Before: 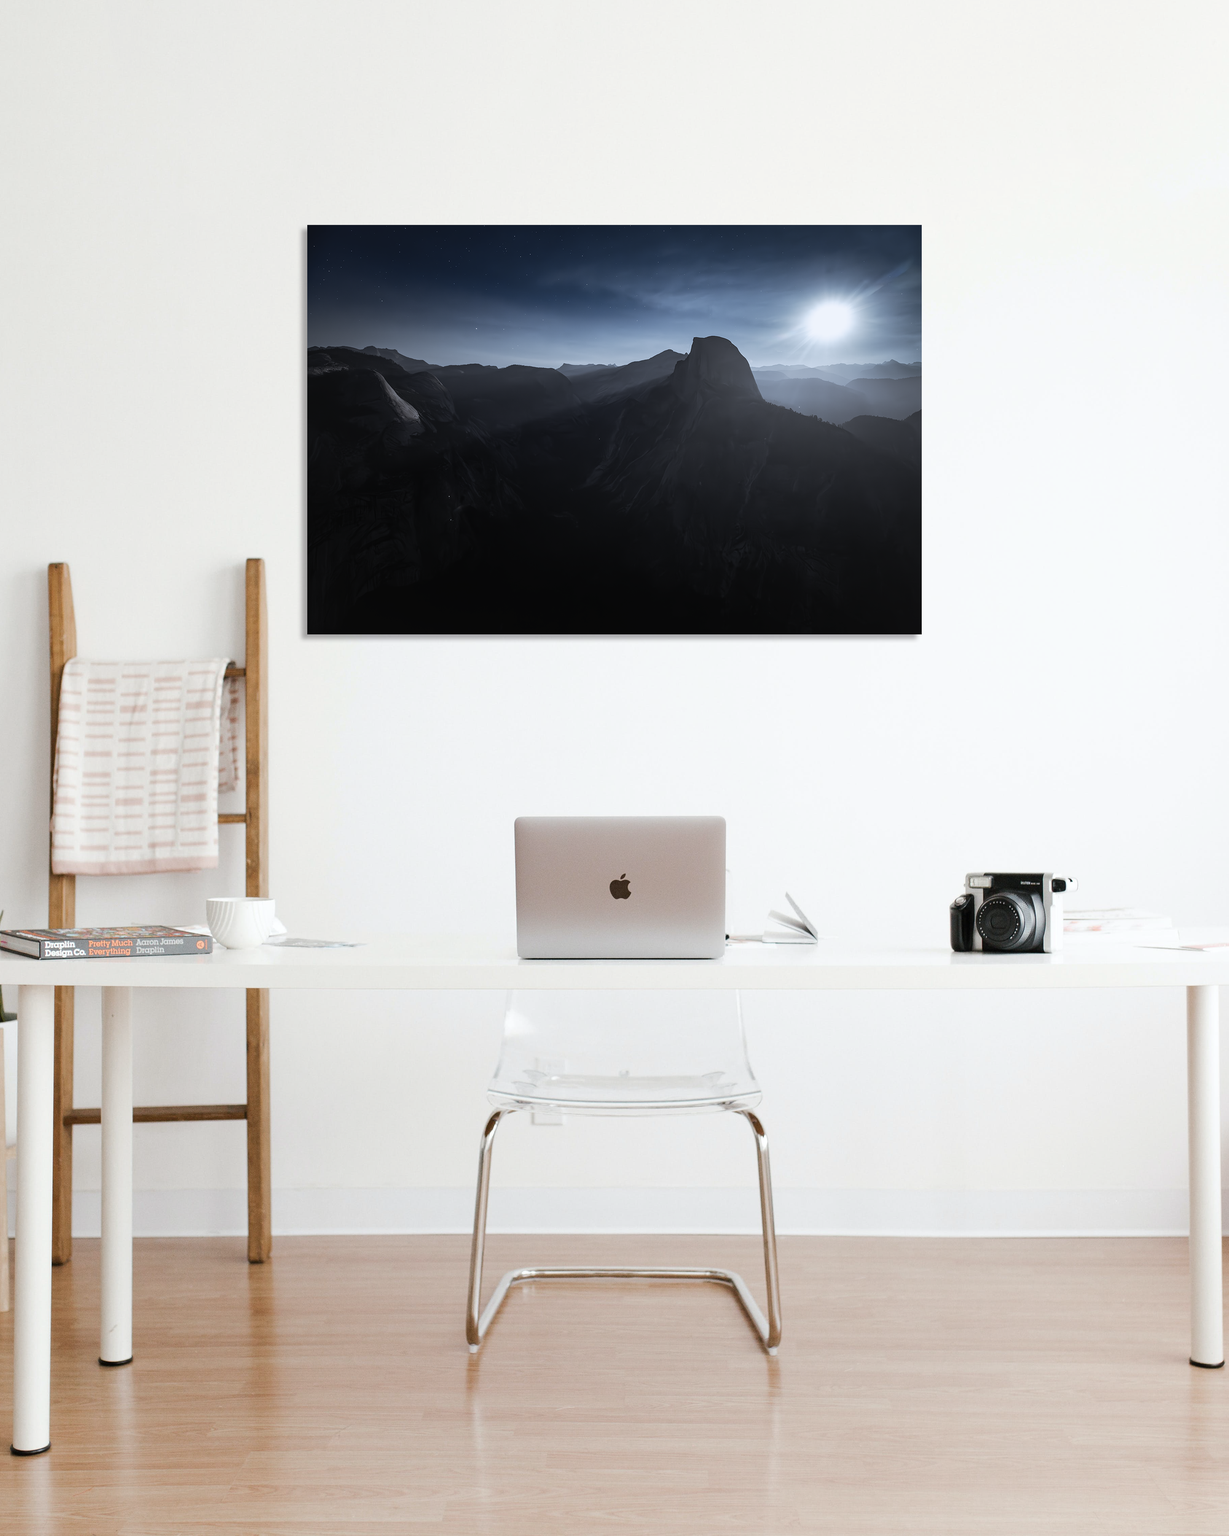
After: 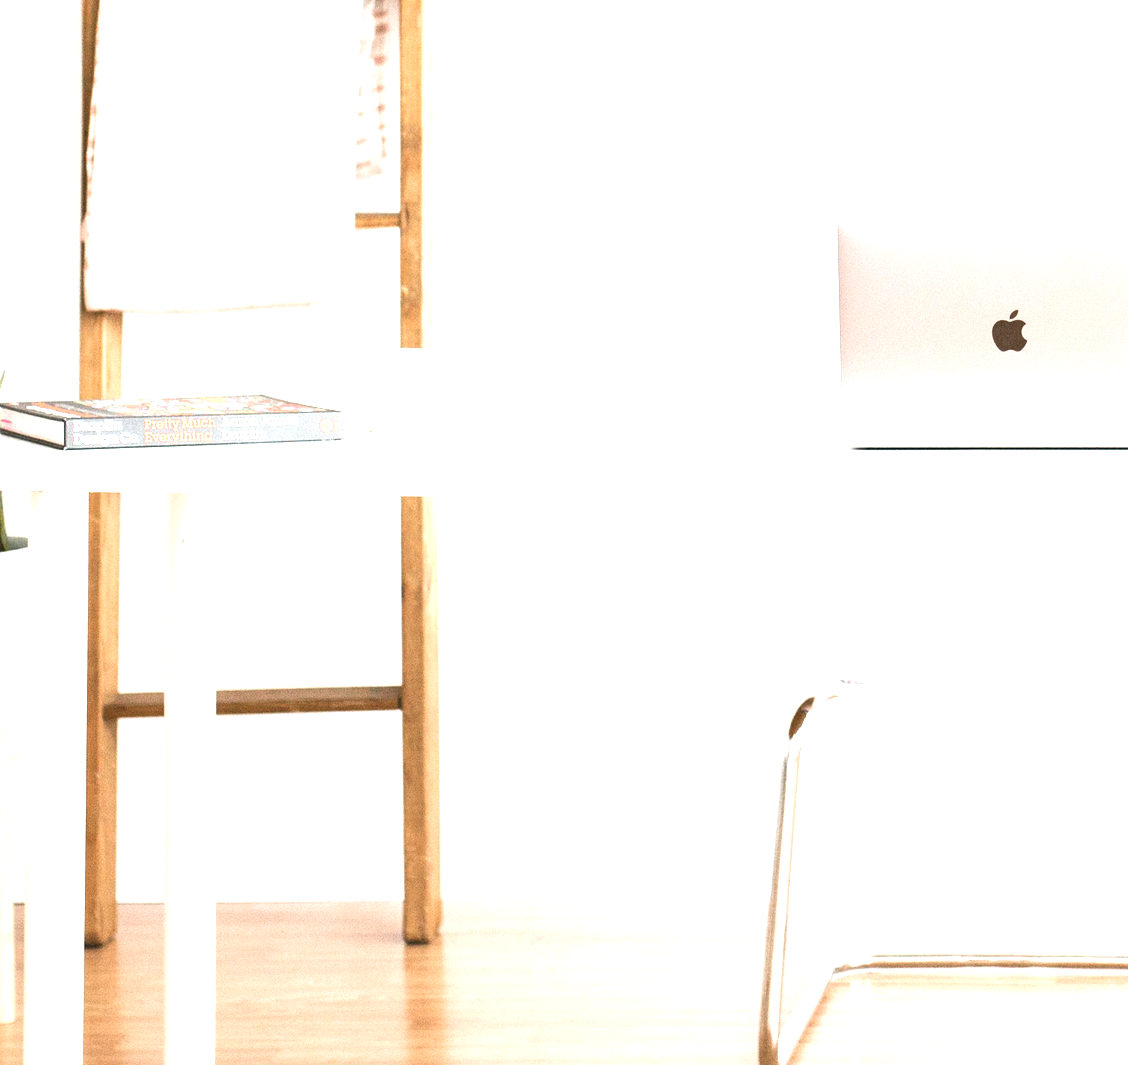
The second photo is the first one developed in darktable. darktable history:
exposure: exposure 1.5 EV, compensate highlight preservation false
crop: top 44.483%, right 43.593%, bottom 12.892%
